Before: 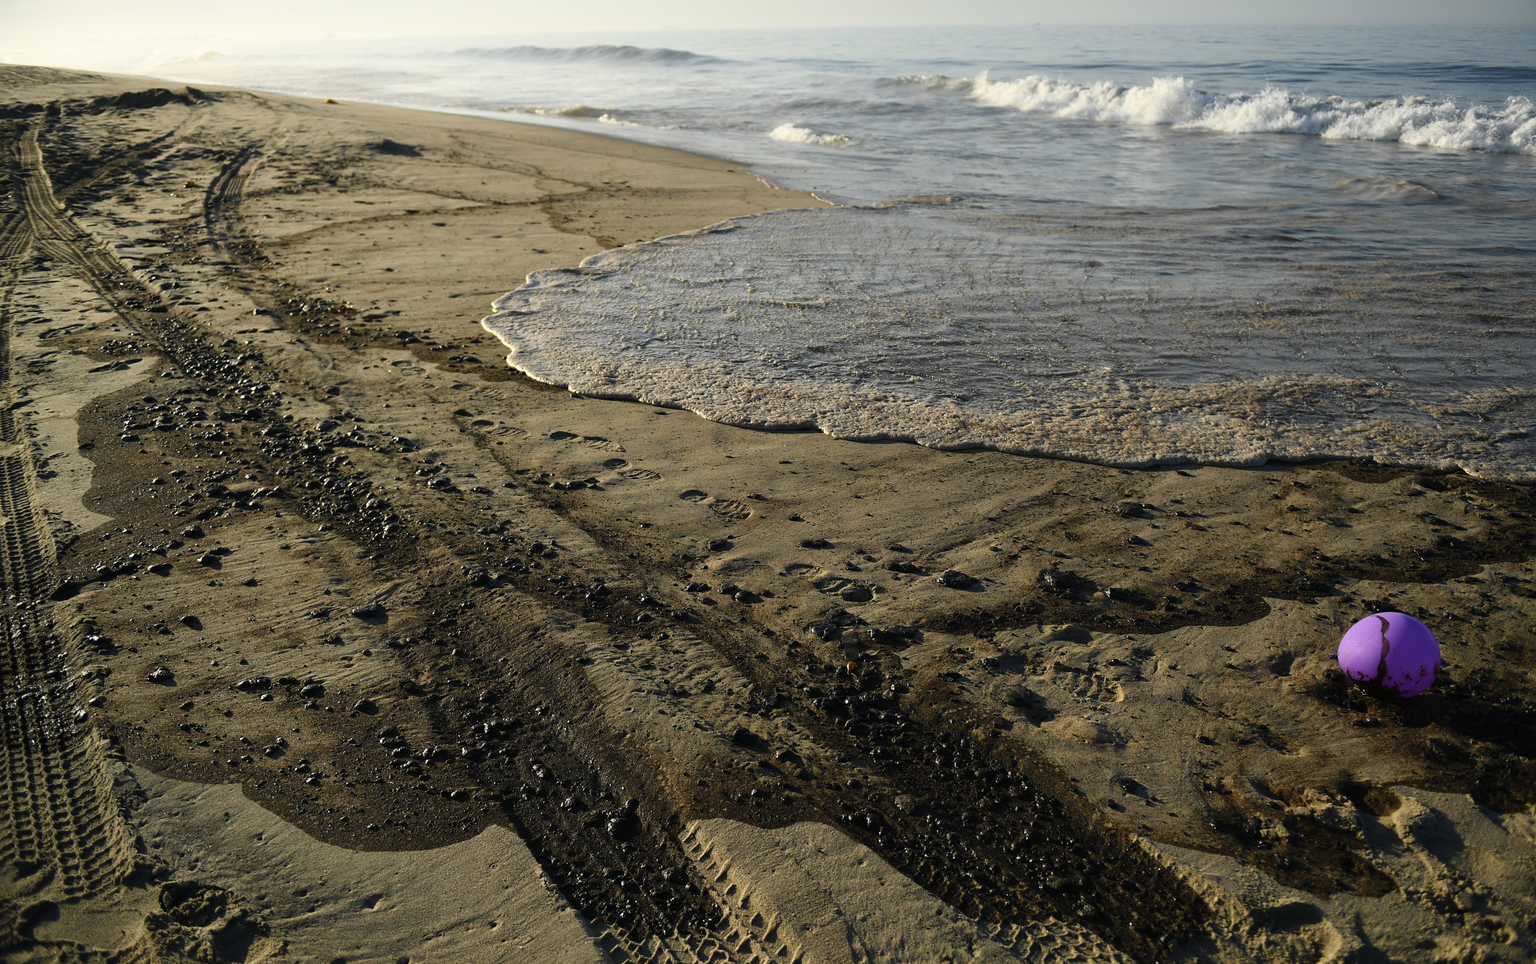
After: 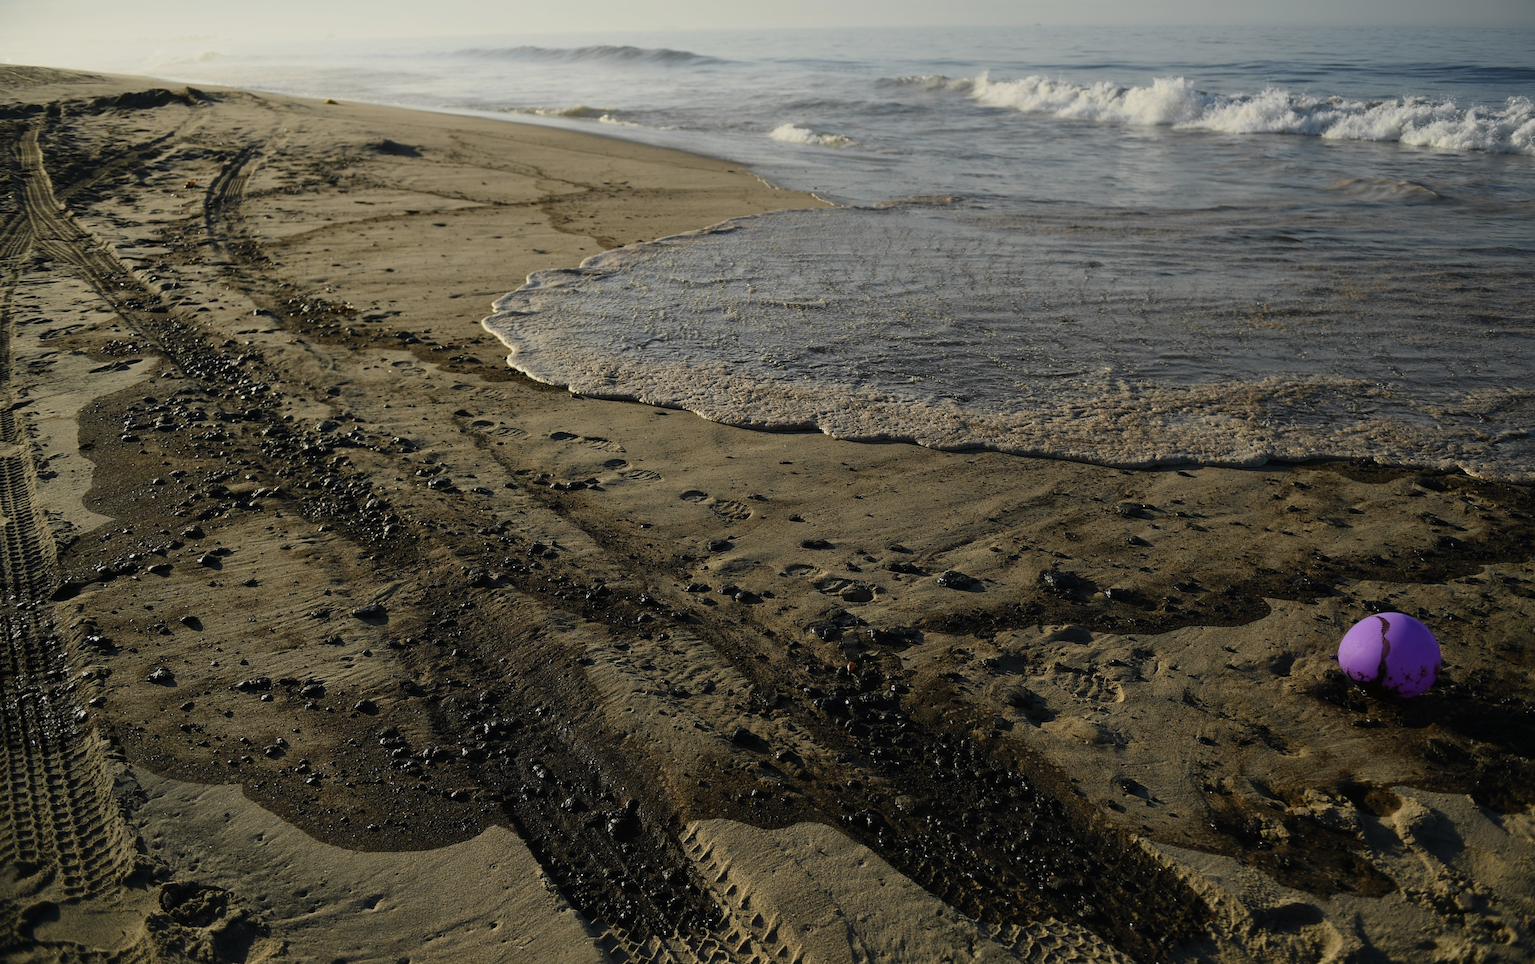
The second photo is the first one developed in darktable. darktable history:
exposure: exposure -0.489 EV, compensate highlight preservation false
